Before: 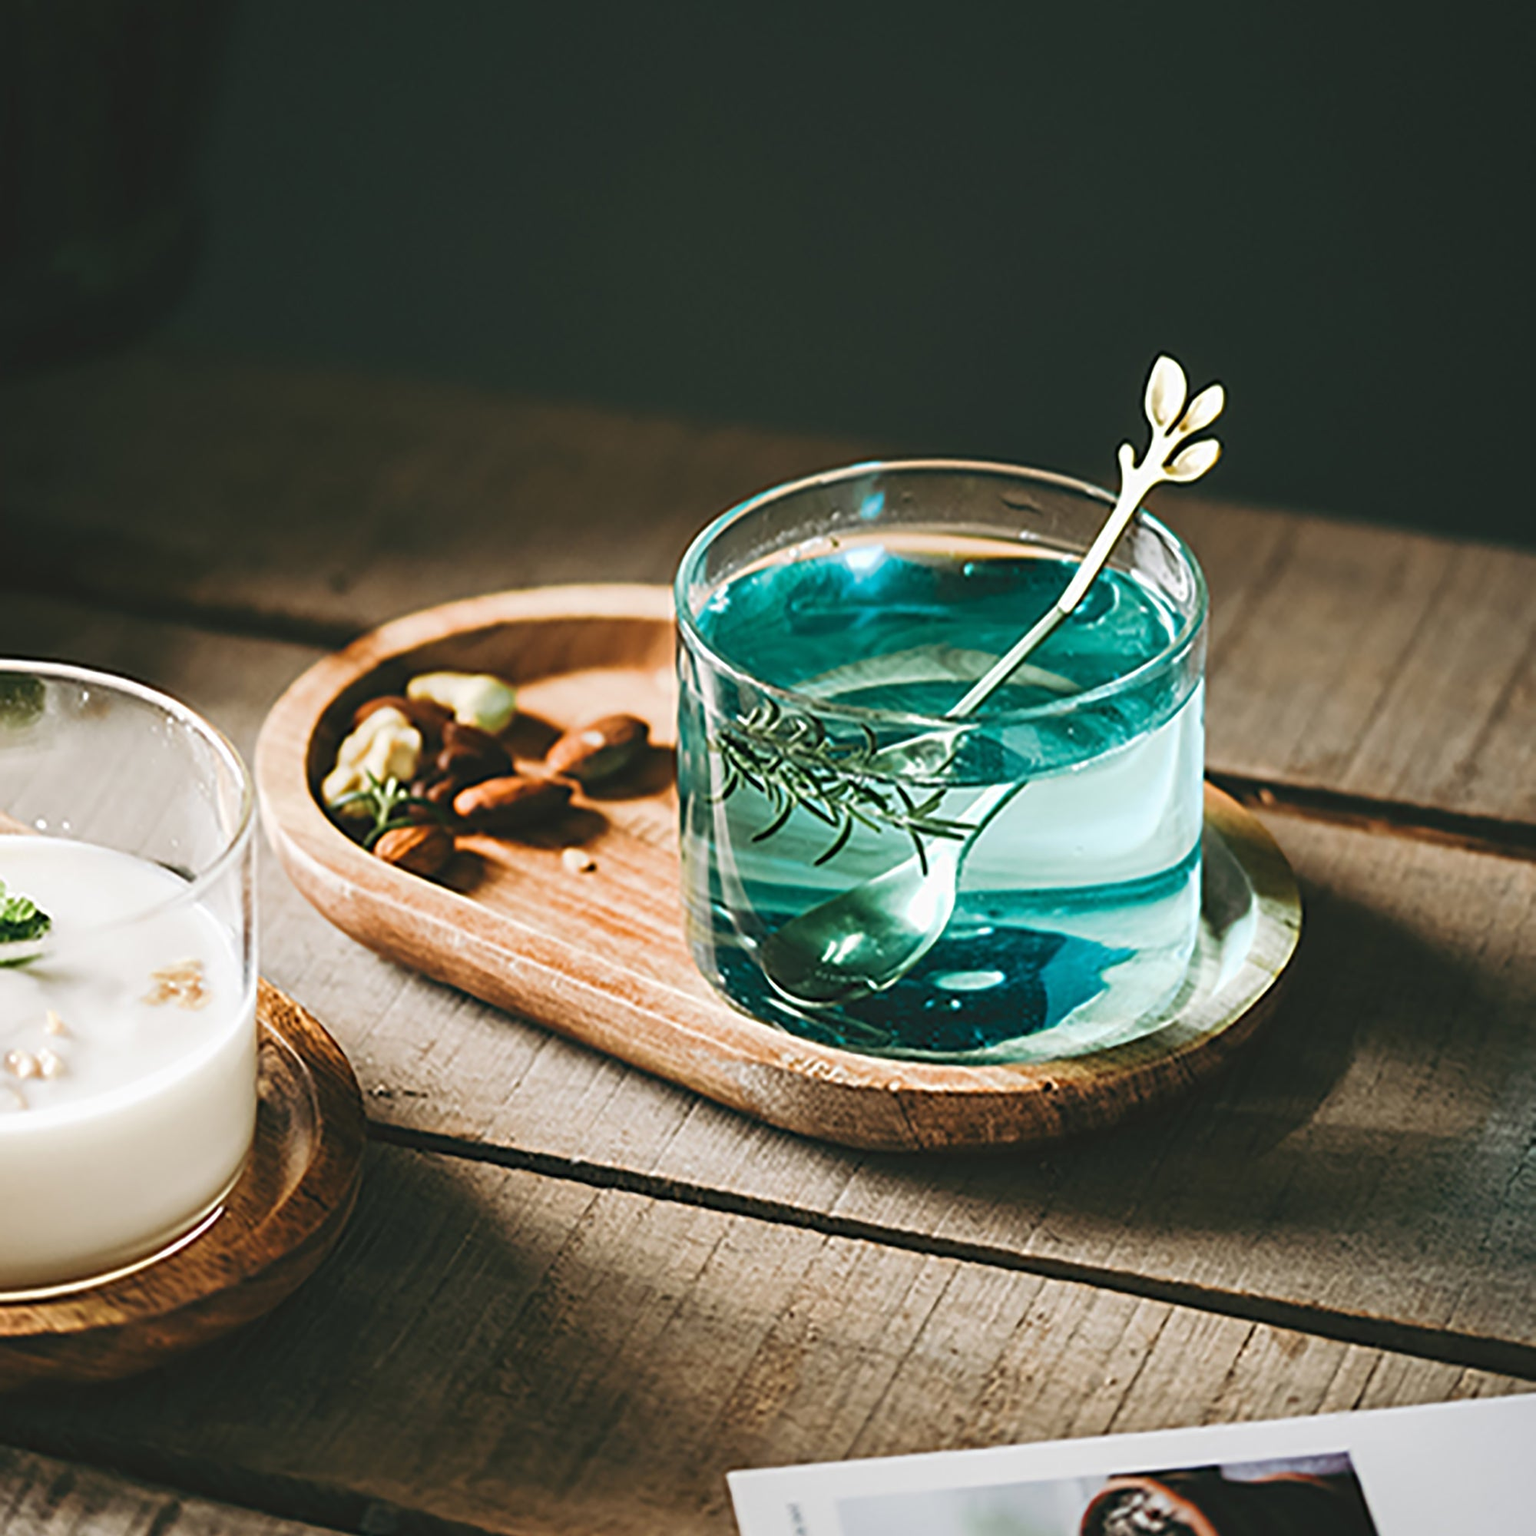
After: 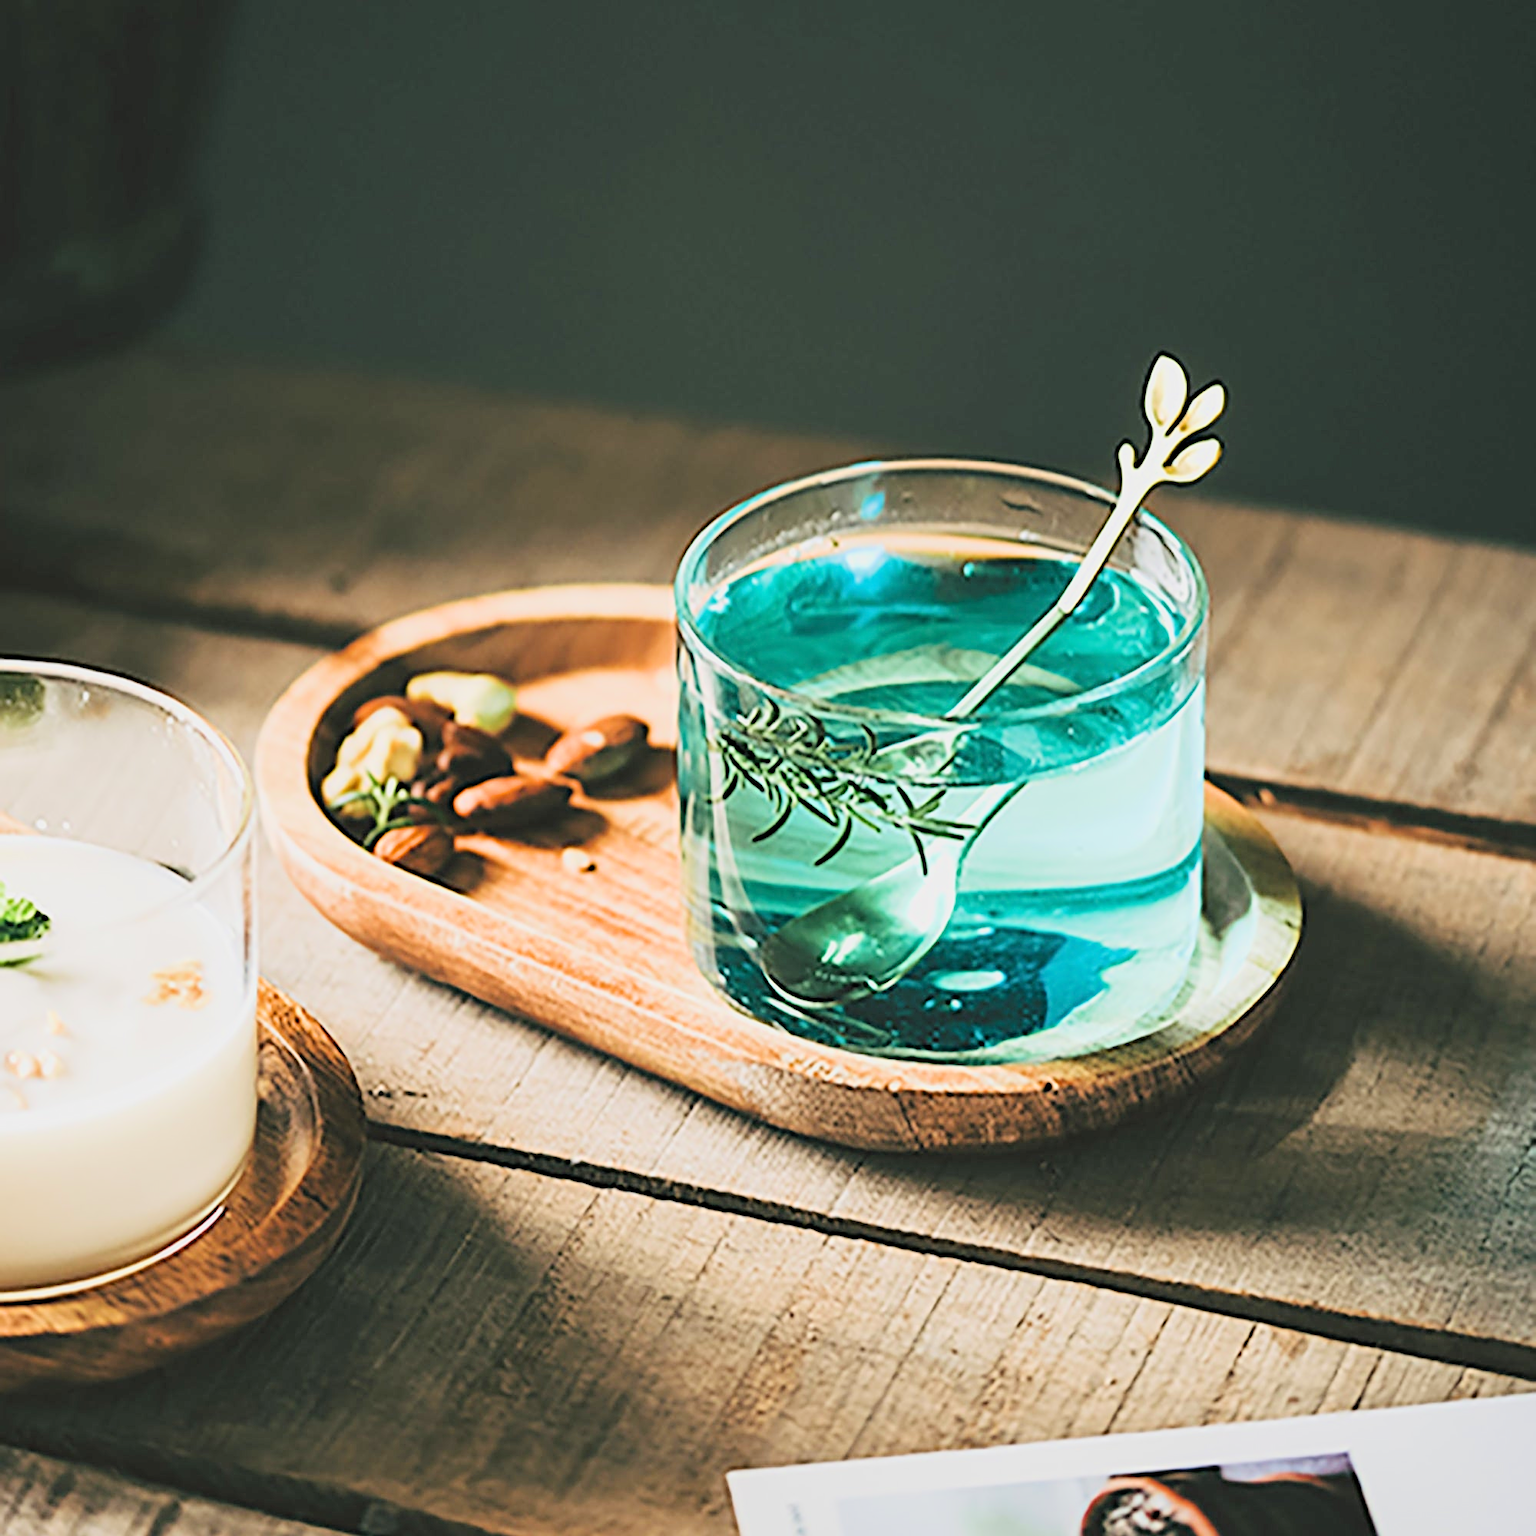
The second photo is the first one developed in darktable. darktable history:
exposure: exposure 1.25 EV, compensate exposure bias true, compensate highlight preservation false
sharpen: on, module defaults
filmic rgb: black relative exposure -7.15 EV, white relative exposure 5.36 EV, hardness 3.02, color science v6 (2022)
